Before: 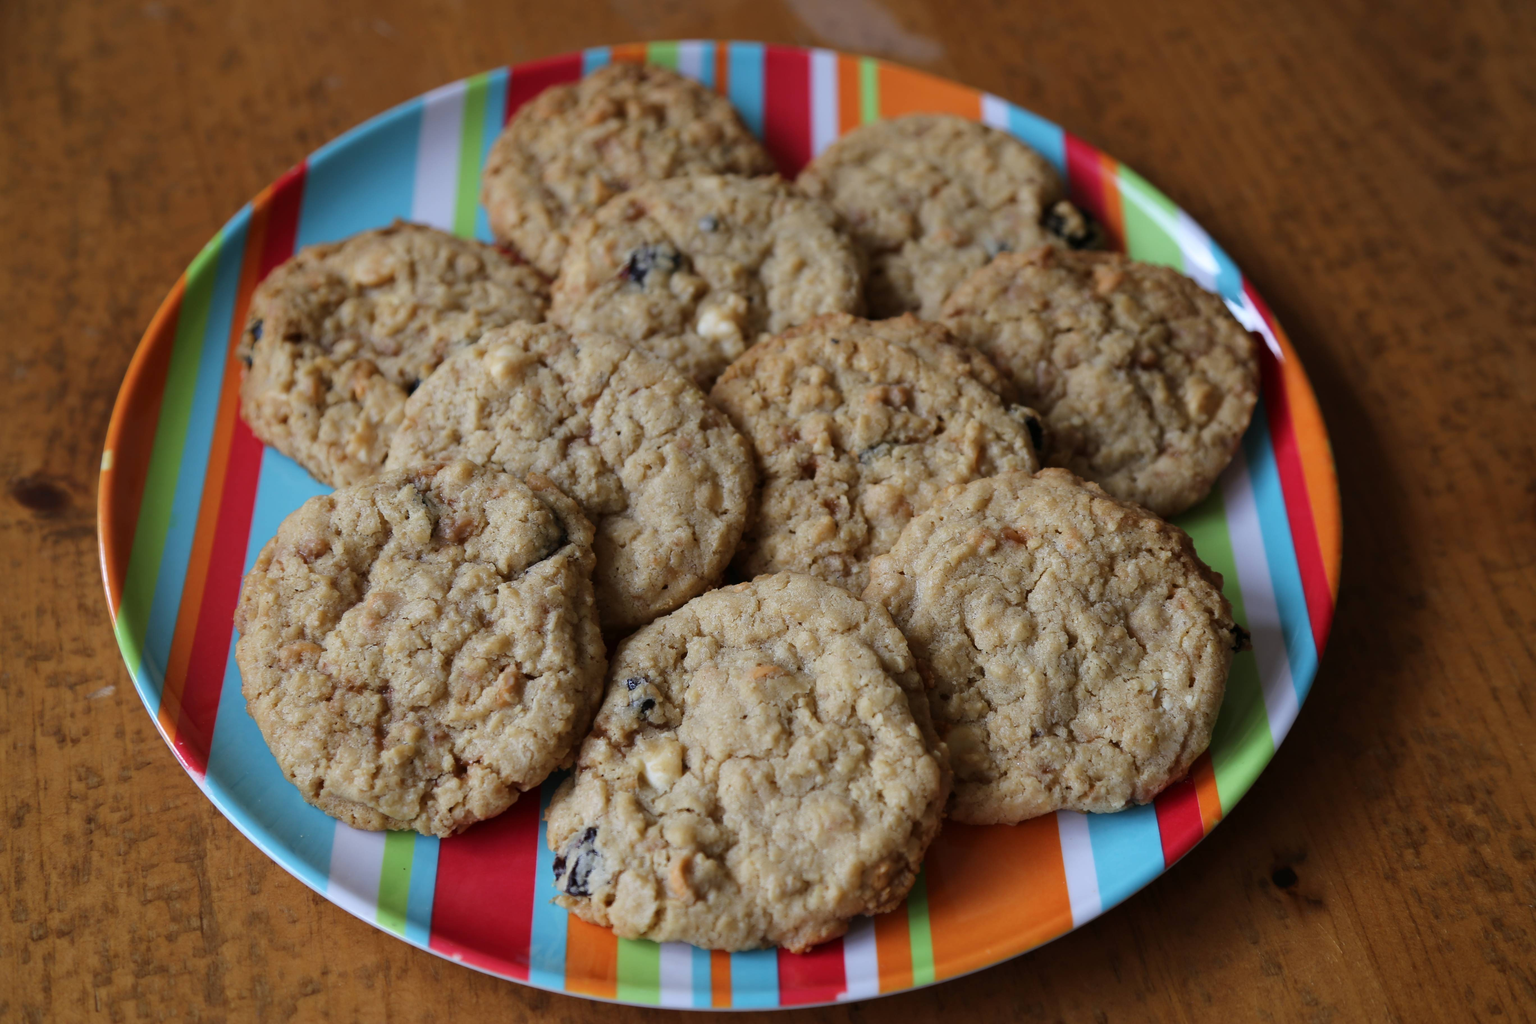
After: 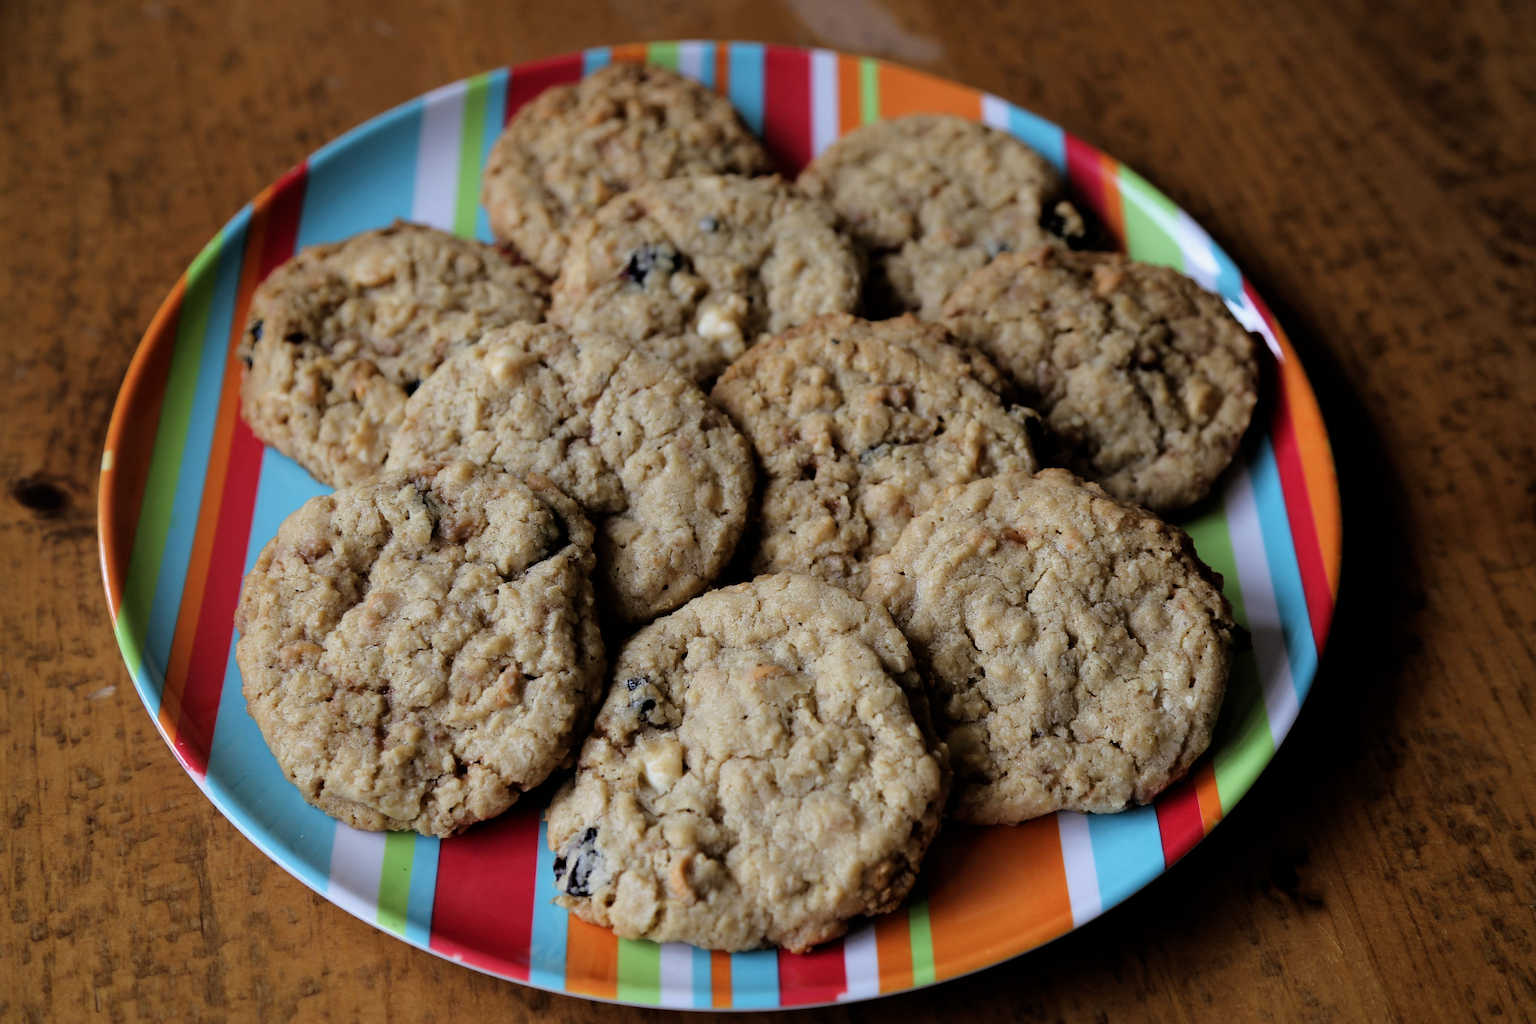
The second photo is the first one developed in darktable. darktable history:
filmic rgb: black relative exposure -4.9 EV, white relative exposure 2.83 EV, hardness 3.7, iterations of high-quality reconstruction 0
